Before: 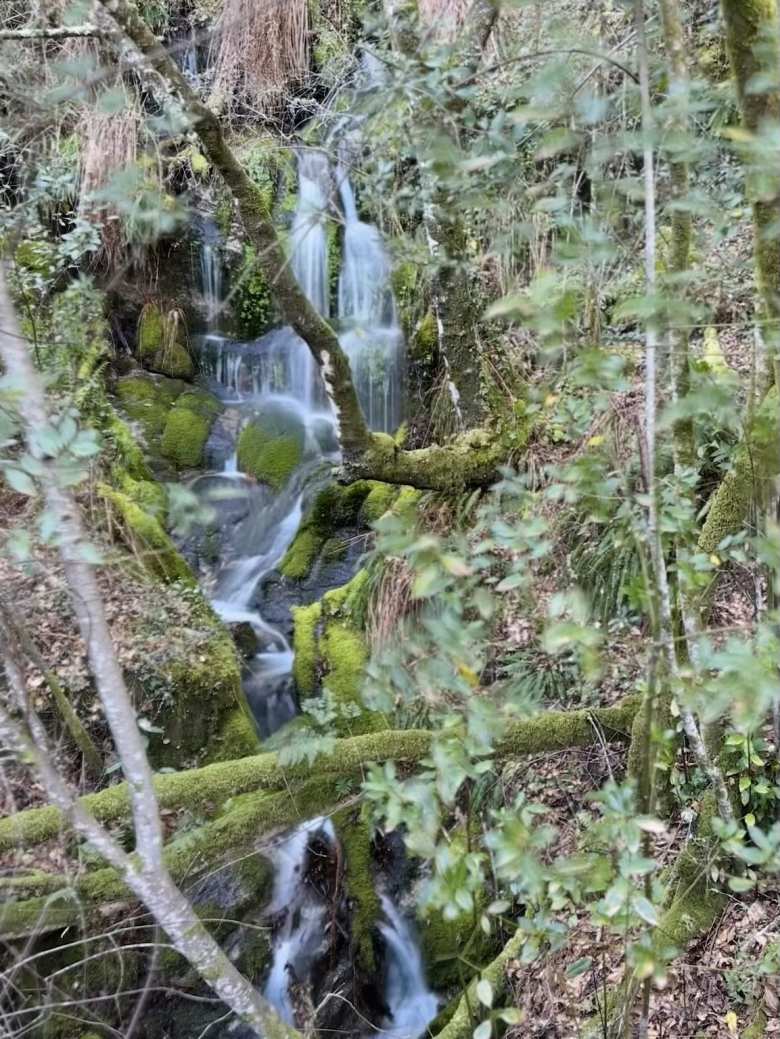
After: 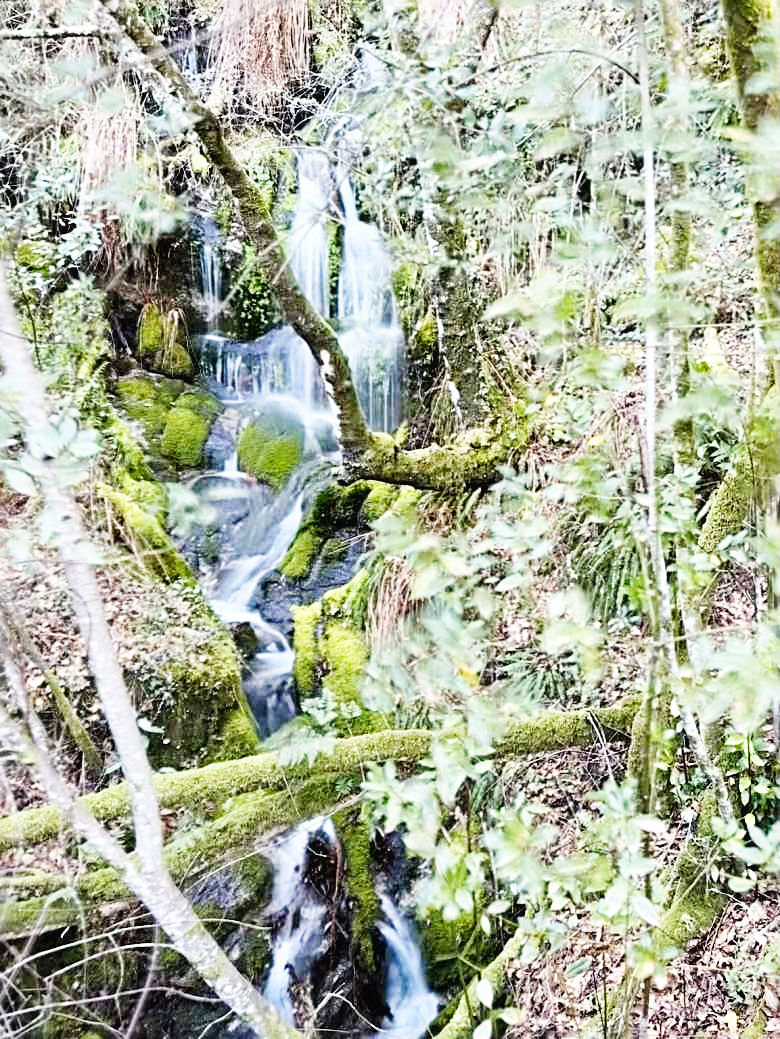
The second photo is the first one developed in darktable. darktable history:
base curve: curves: ch0 [(0, 0.003) (0.001, 0.002) (0.006, 0.004) (0.02, 0.022) (0.048, 0.086) (0.094, 0.234) (0.162, 0.431) (0.258, 0.629) (0.385, 0.8) (0.548, 0.918) (0.751, 0.988) (1, 1)], preserve colors none
sharpen: radius 2.767
